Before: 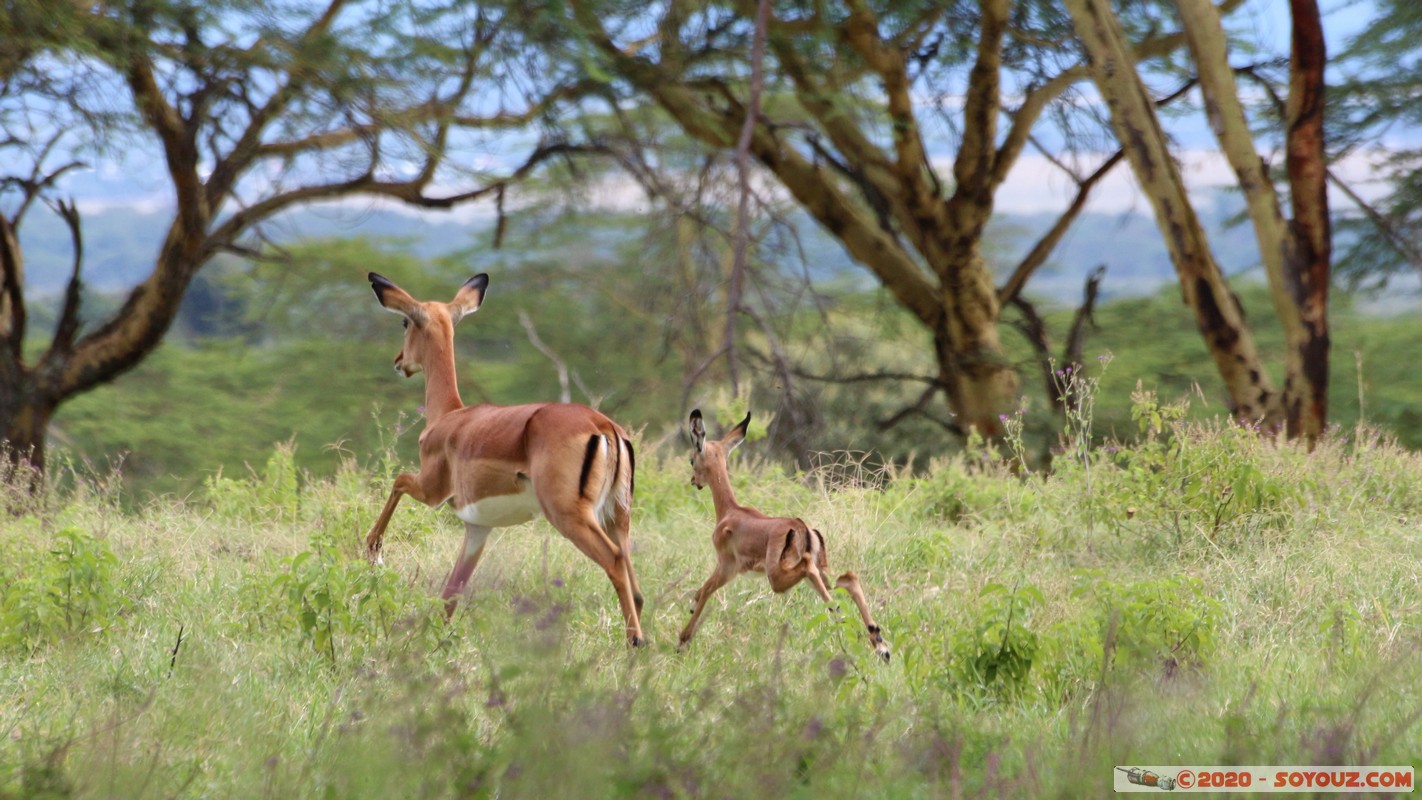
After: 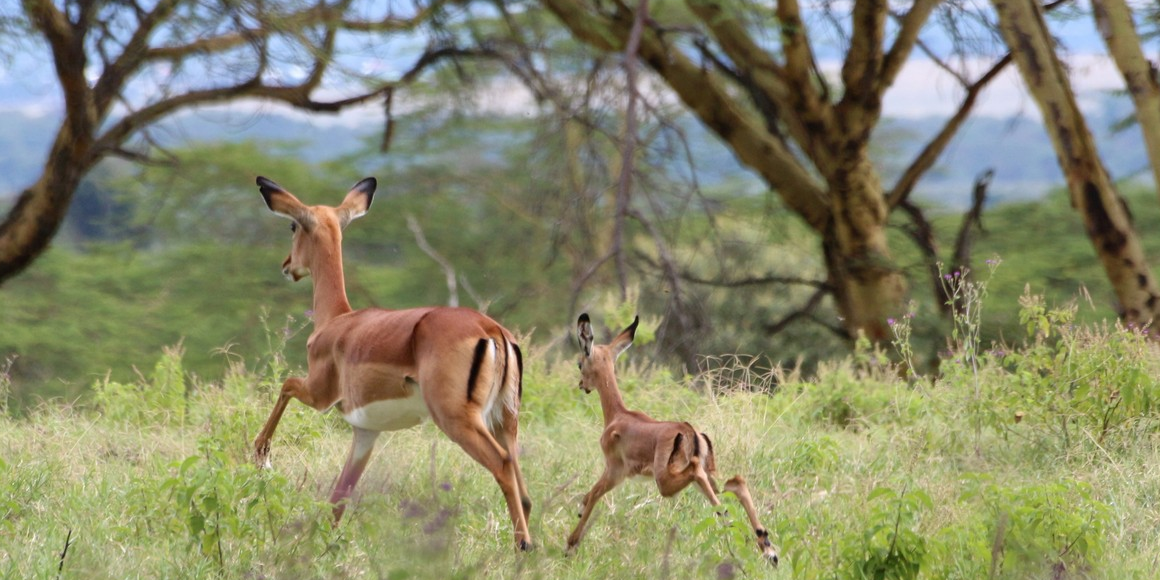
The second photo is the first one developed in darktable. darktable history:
crop: left 7.911%, top 12.036%, right 10.468%, bottom 15.397%
